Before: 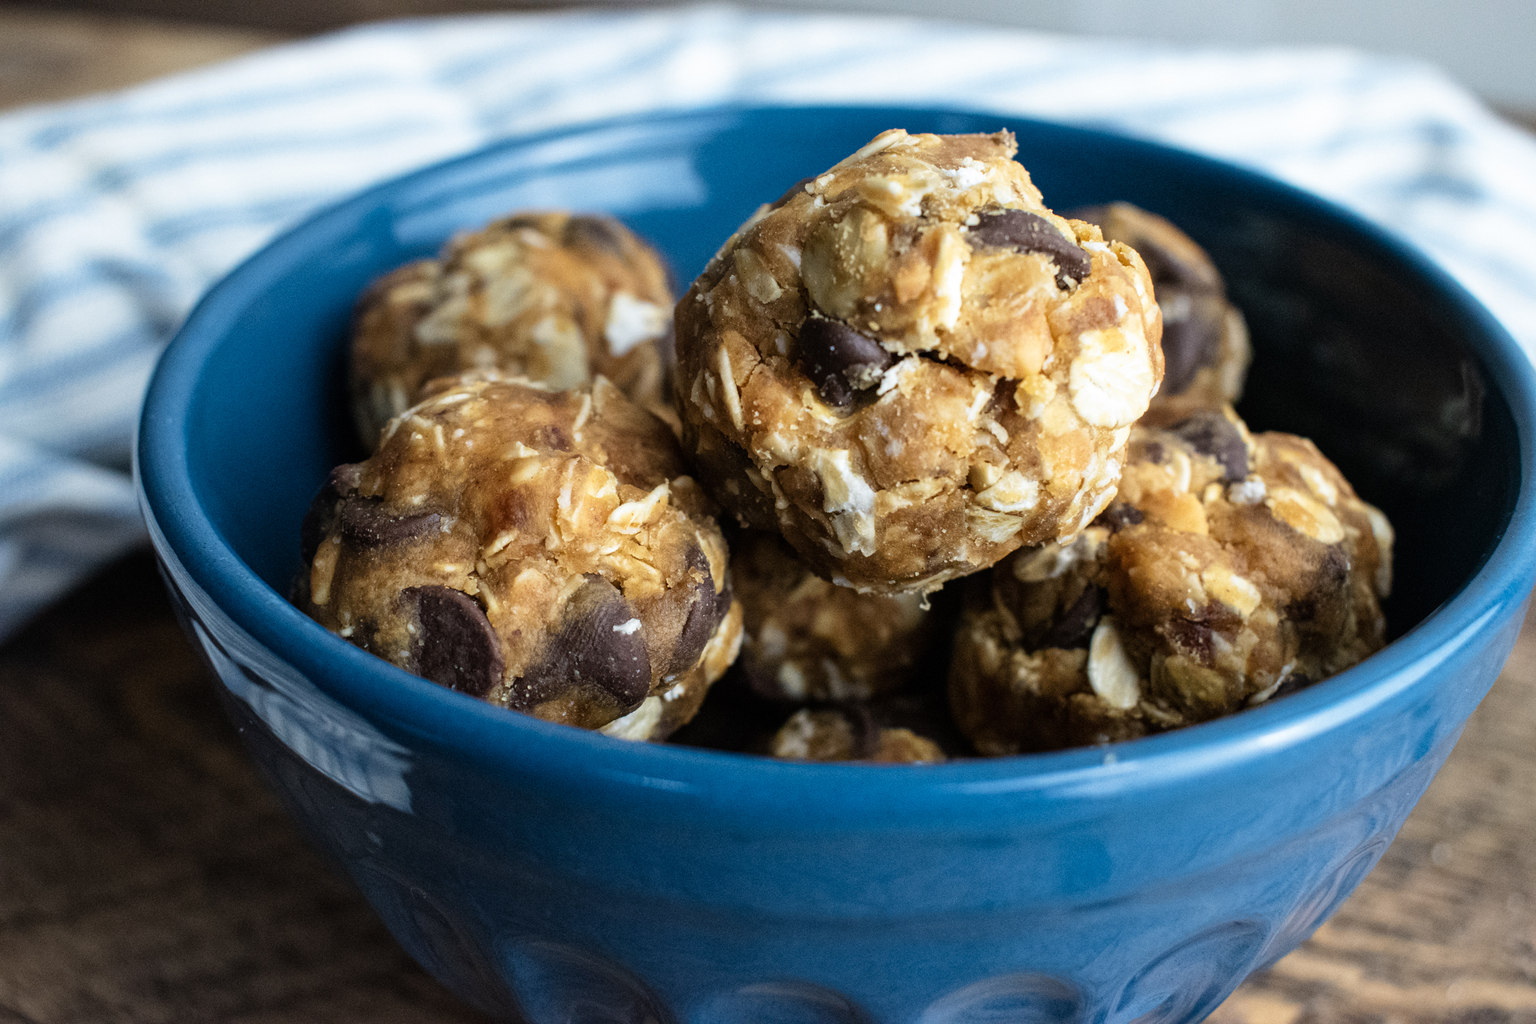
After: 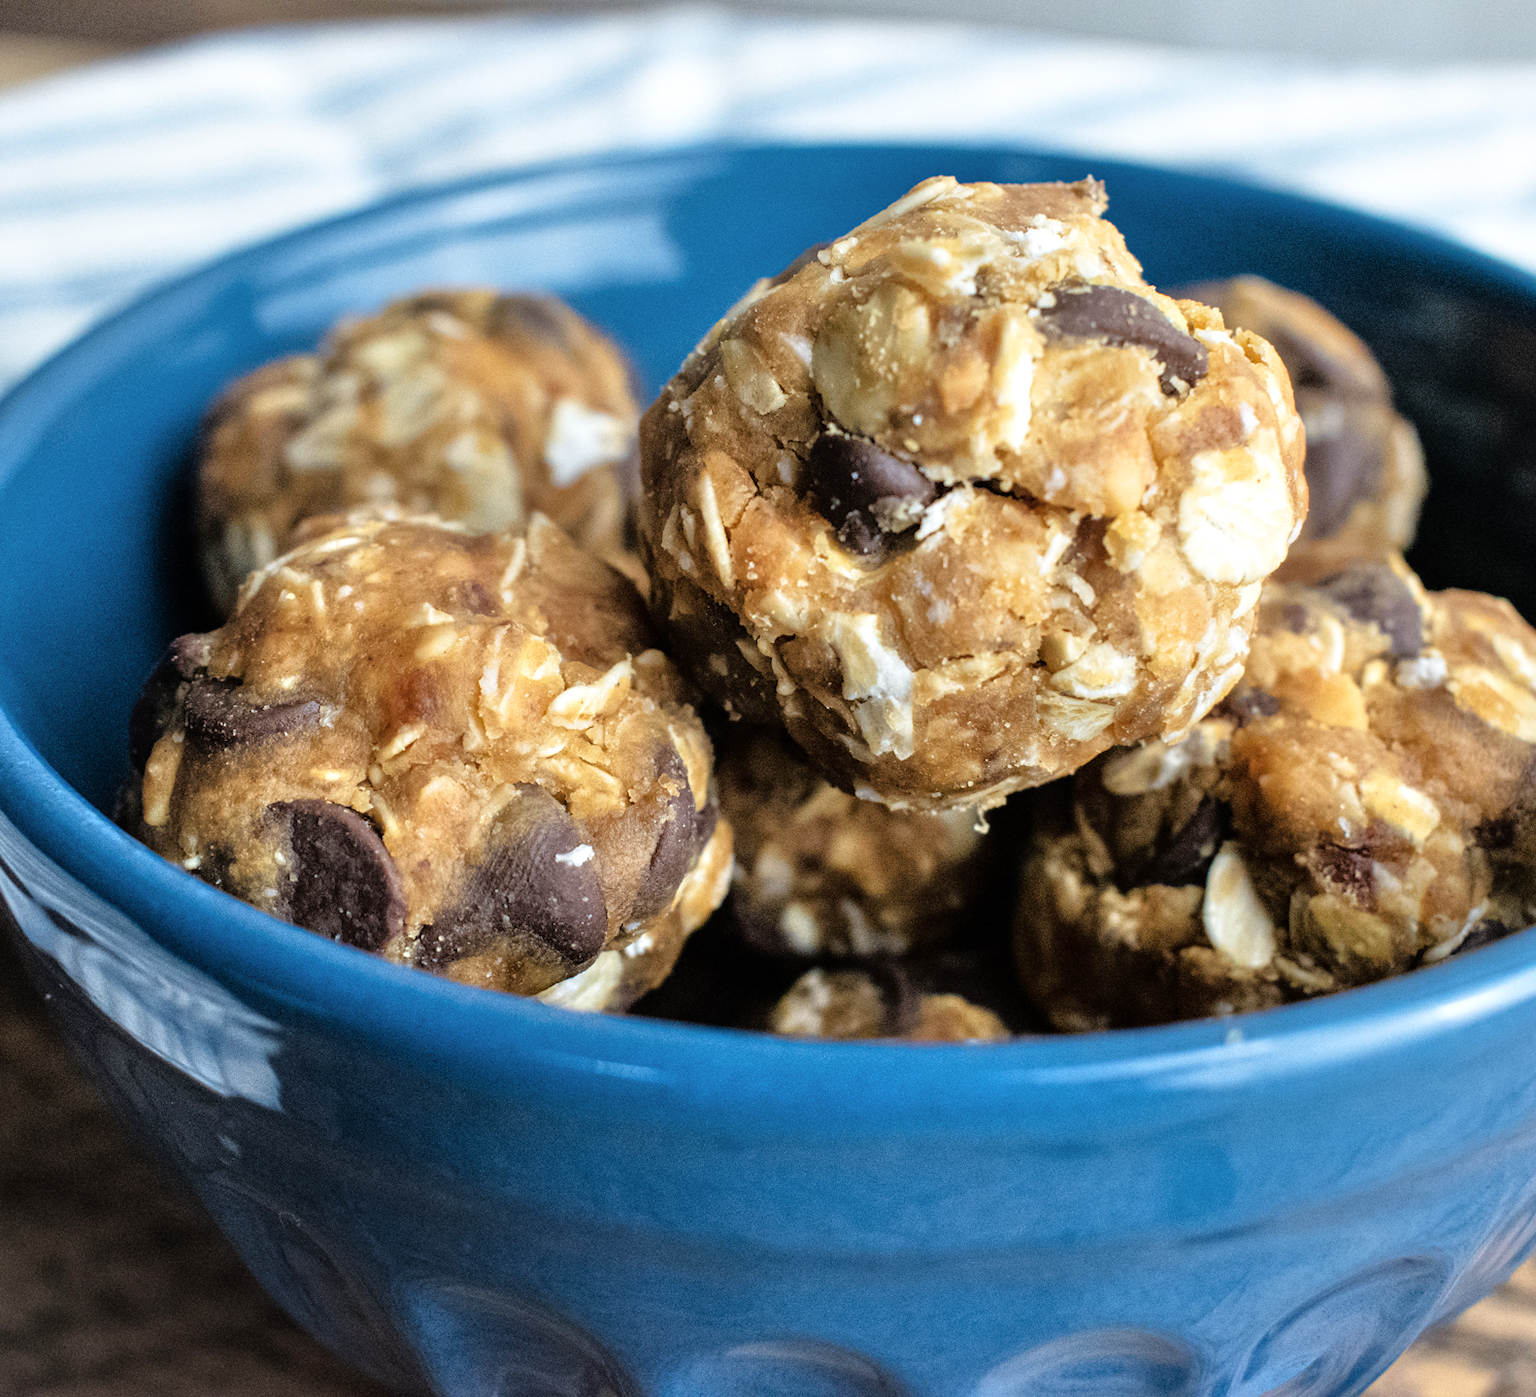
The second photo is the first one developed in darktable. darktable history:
exposure: exposure 0.014 EV, compensate highlight preservation false
contrast brightness saturation: saturation -0.05
tone equalizer: -7 EV 0.15 EV, -6 EV 0.6 EV, -5 EV 1.15 EV, -4 EV 1.33 EV, -3 EV 1.15 EV, -2 EV 0.6 EV, -1 EV 0.15 EV, mask exposure compensation -0.5 EV
crop: left 13.443%, right 13.31%
